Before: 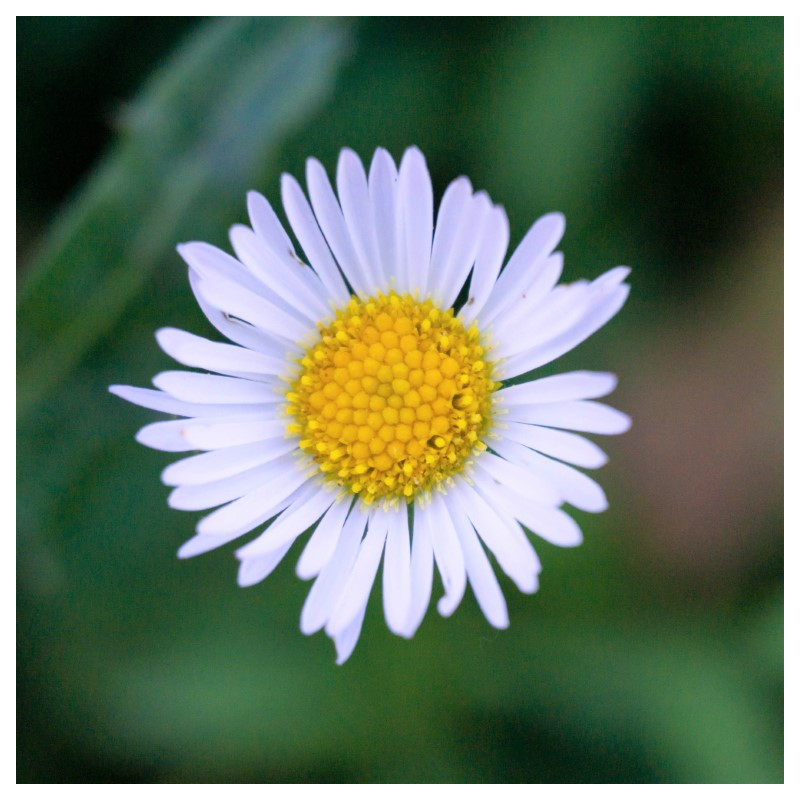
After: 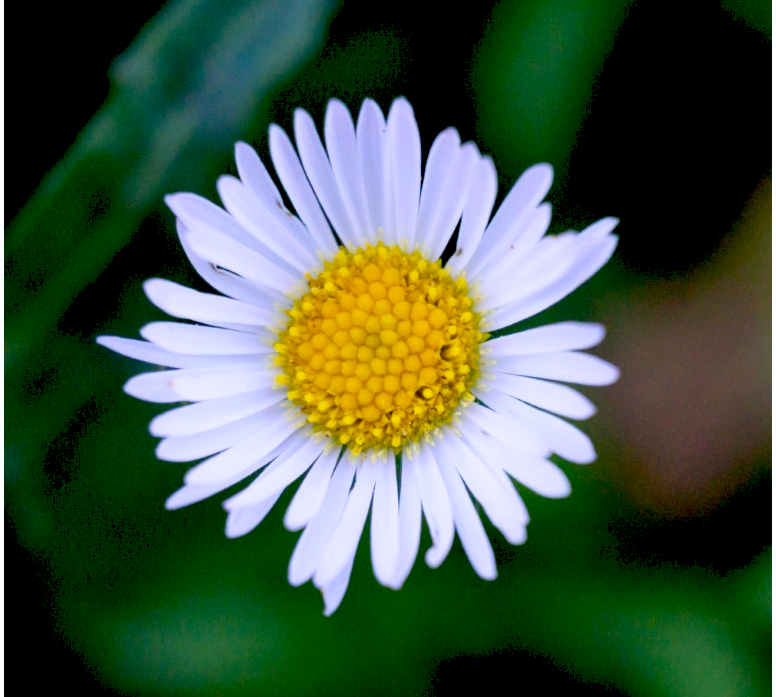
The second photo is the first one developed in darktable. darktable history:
crop: left 1.507%, top 6.147%, right 1.379%, bottom 6.637%
white balance: red 0.98, blue 1.034
exposure: black level correction 0.047, exposure 0.013 EV, compensate highlight preservation false
levels: levels [0, 0.51, 1]
